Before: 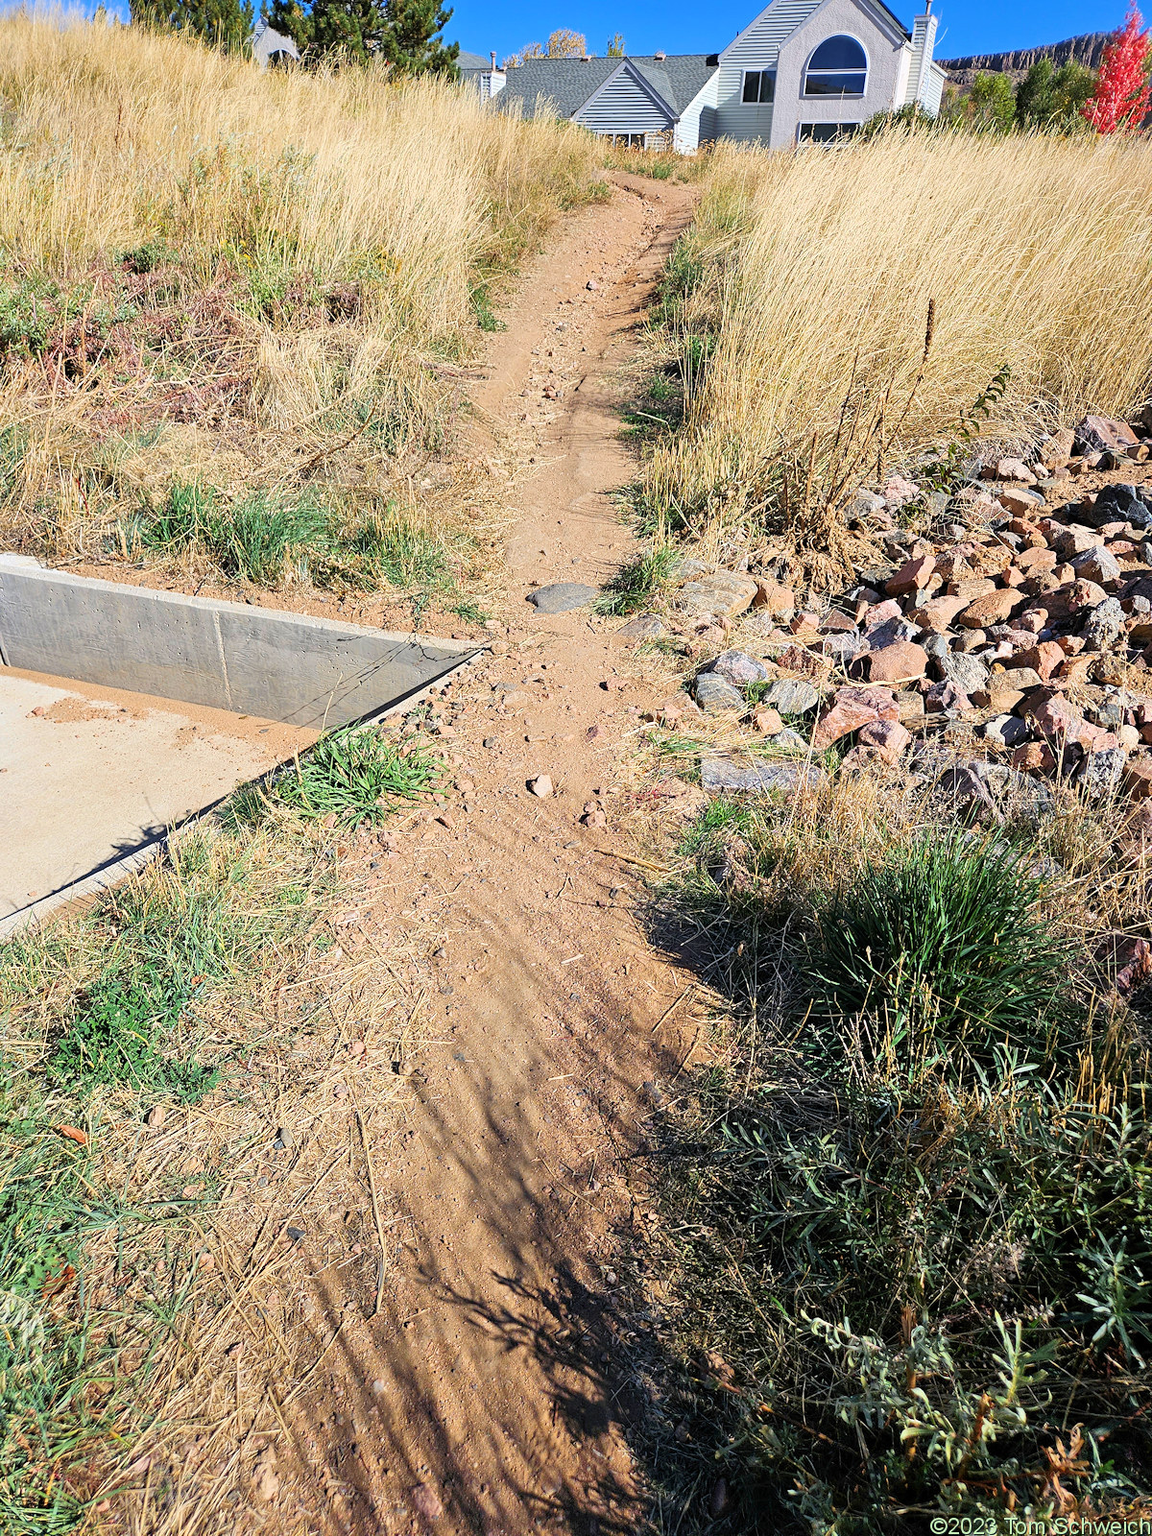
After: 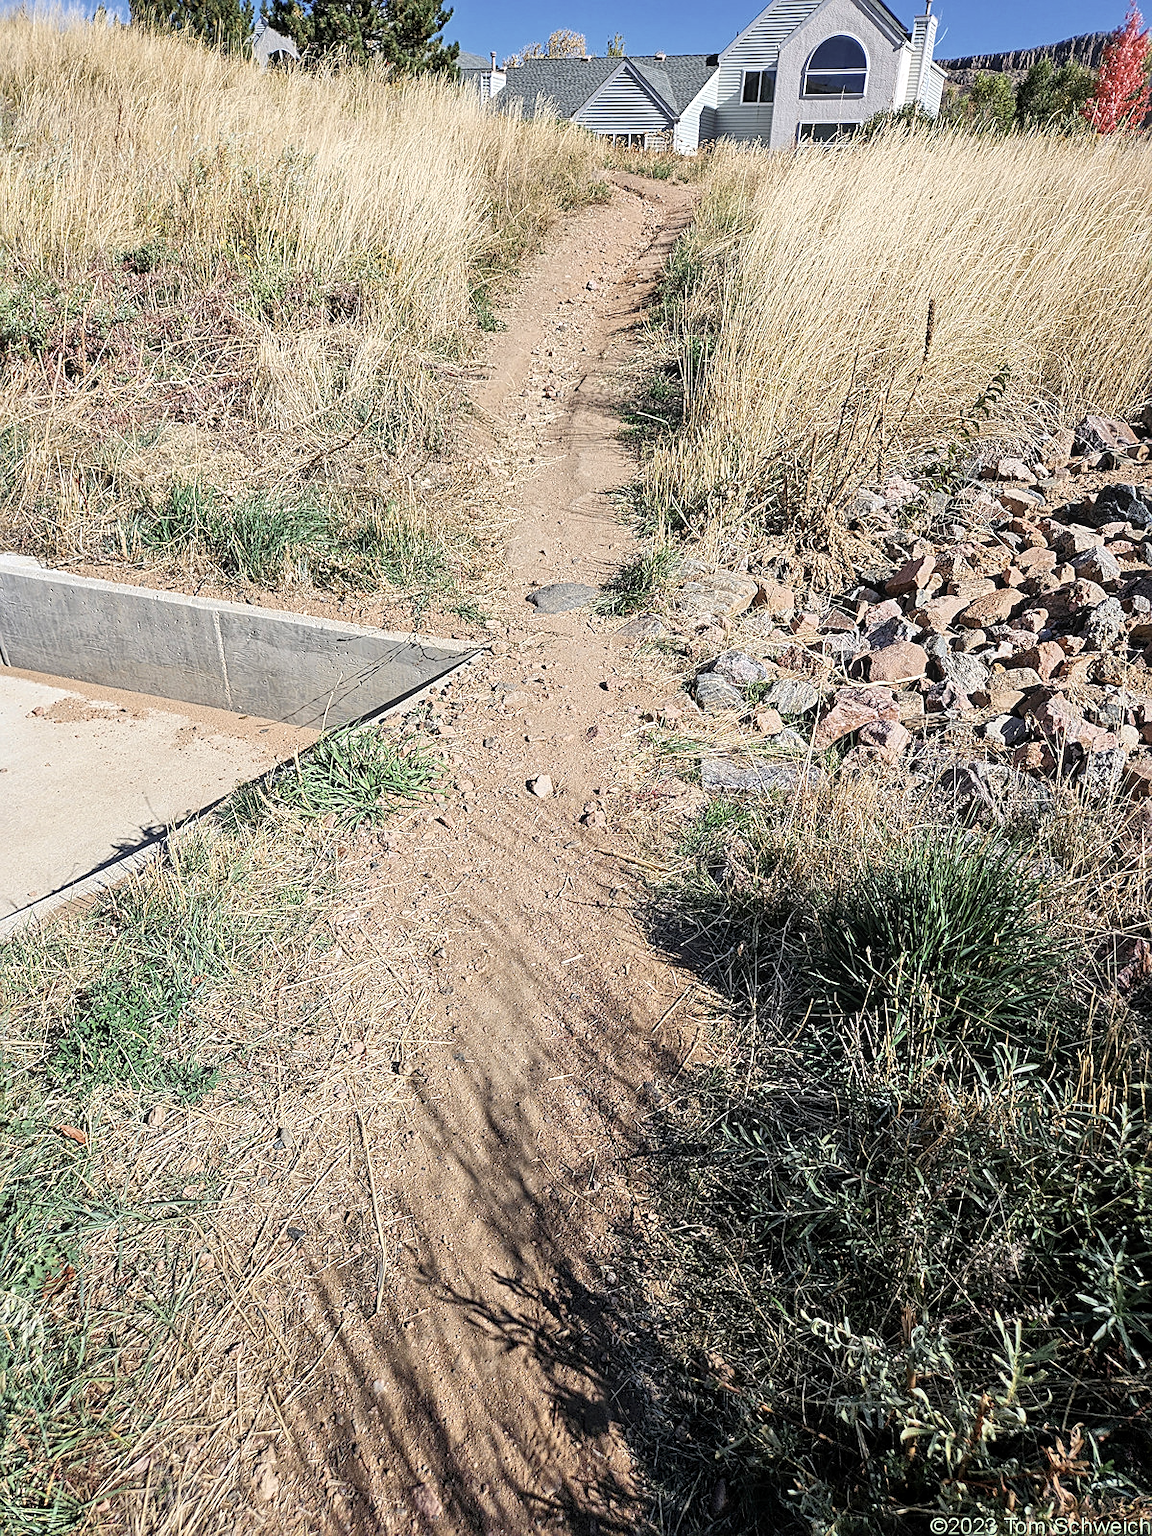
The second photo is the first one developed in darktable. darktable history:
local contrast: on, module defaults
contrast brightness saturation: contrast 0.096, saturation -0.378
sharpen: on, module defaults
